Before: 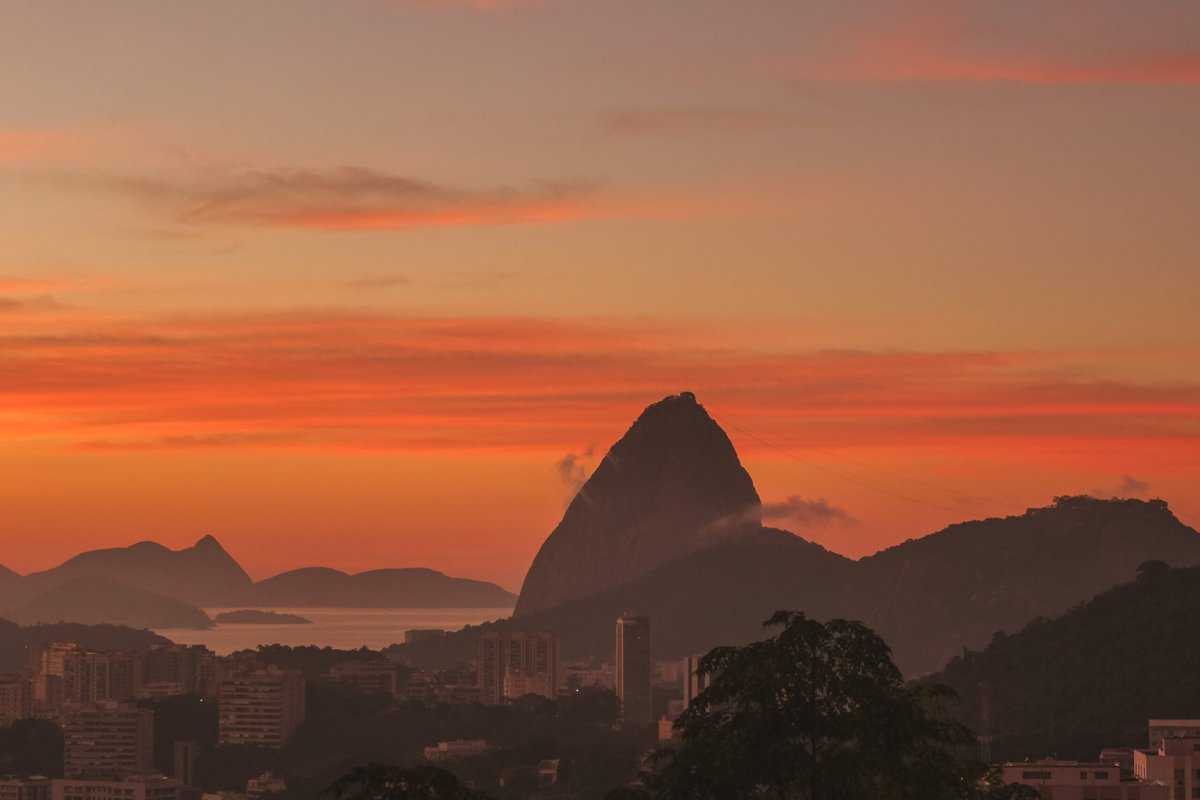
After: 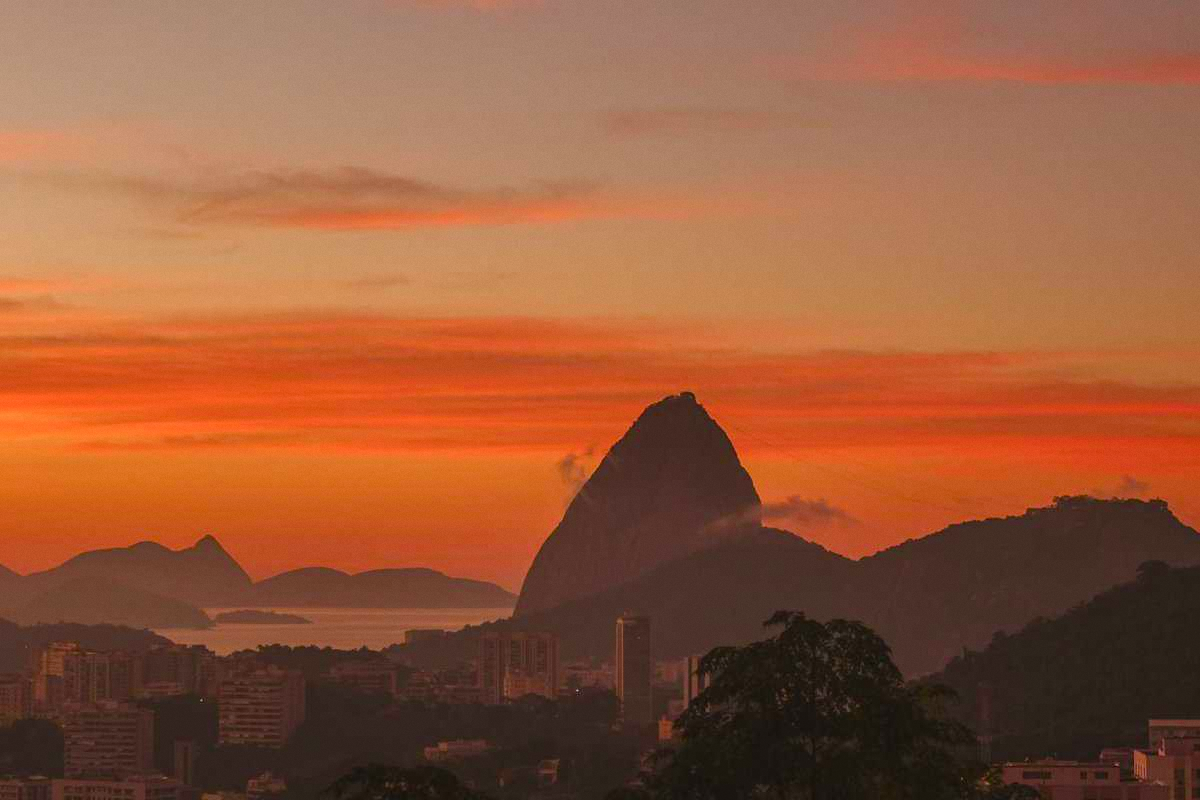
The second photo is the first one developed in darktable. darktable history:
grain: coarseness 14.57 ISO, strength 8.8%
color balance rgb: perceptual saturation grading › global saturation 20%, perceptual saturation grading › highlights -25%, perceptual saturation grading › shadows 25%
